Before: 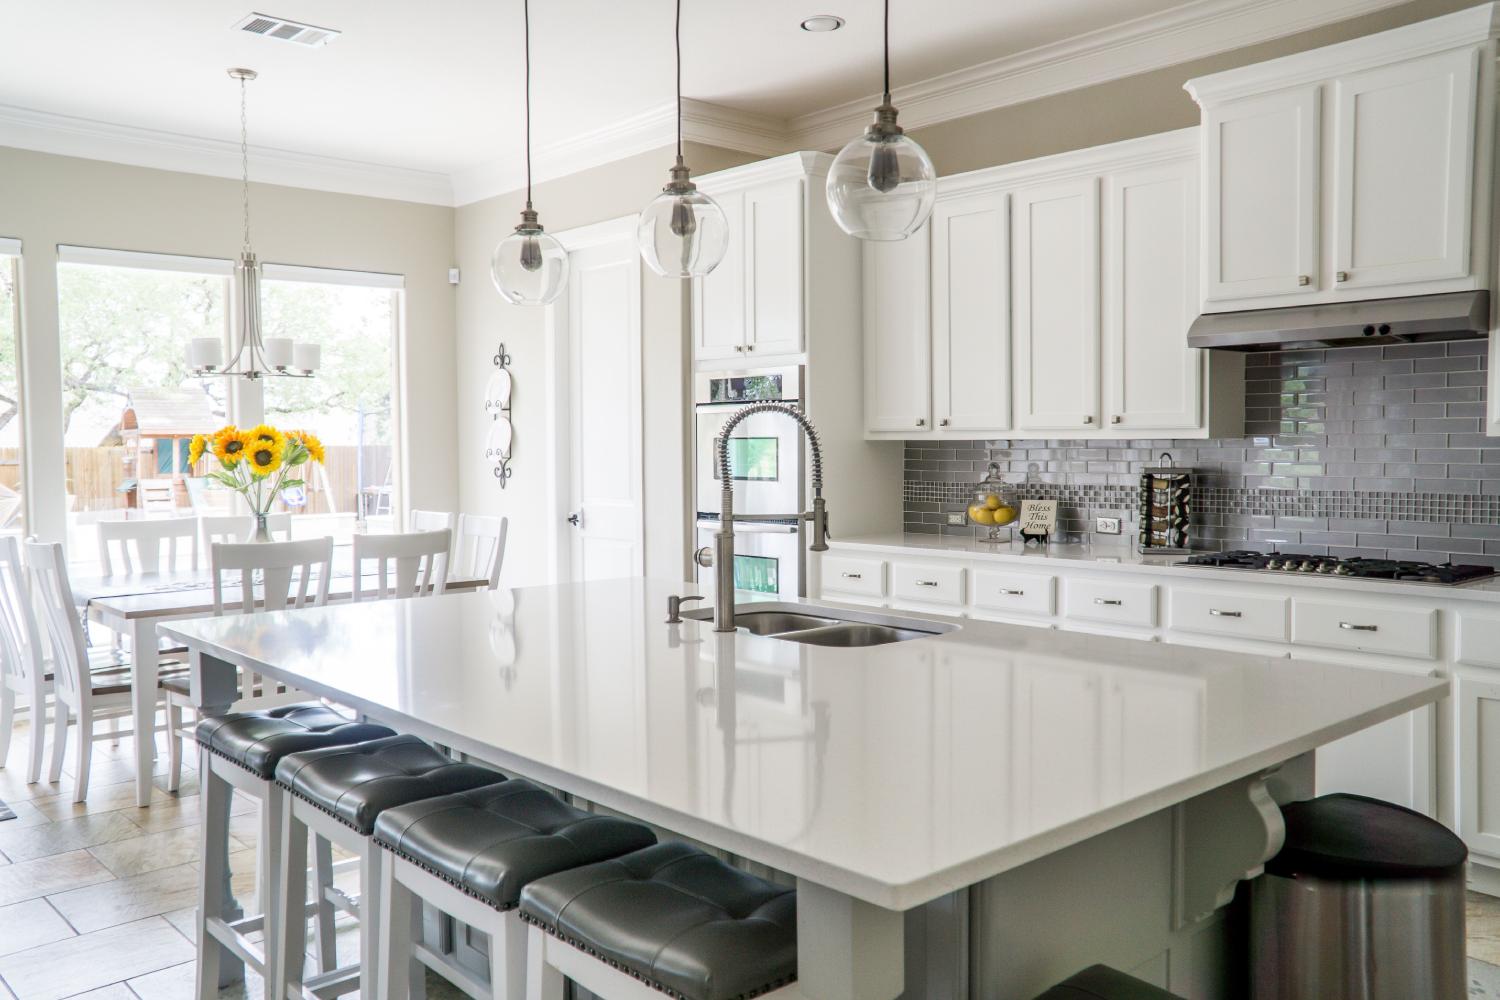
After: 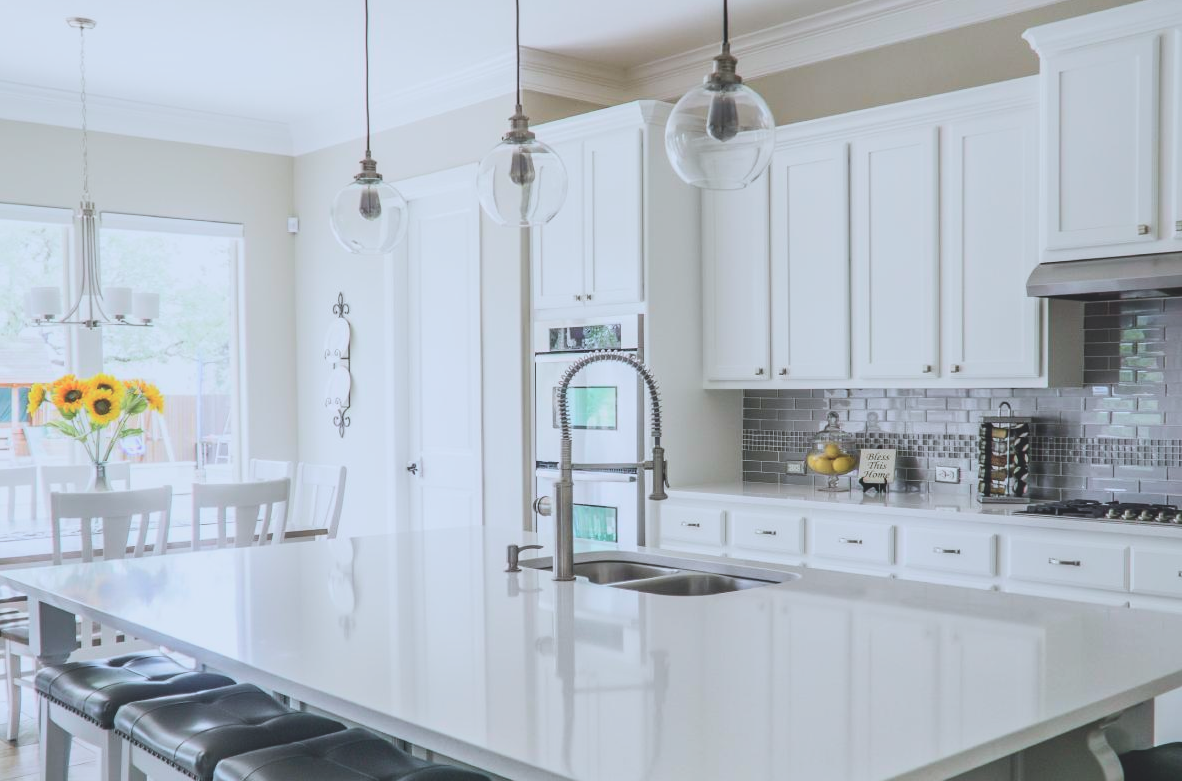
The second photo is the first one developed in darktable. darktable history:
tone curve: curves: ch0 [(0, 0) (0.091, 0.074) (0.184, 0.168) (0.491, 0.519) (0.748, 0.765) (1, 0.919)]; ch1 [(0, 0) (0.179, 0.173) (0.322, 0.32) (0.424, 0.424) (0.502, 0.504) (0.56, 0.578) (0.631, 0.667) (0.777, 0.806) (1, 1)]; ch2 [(0, 0) (0.434, 0.447) (0.483, 0.487) (0.547, 0.564) (0.676, 0.673) (1, 1)], color space Lab, independent channels, preserve colors none
crop and rotate: left 10.77%, top 5.1%, right 10.41%, bottom 16.76%
color calibration: x 0.37, y 0.382, temperature 4313.32 K
exposure: black level correction -0.025, exposure -0.117 EV, compensate highlight preservation false
